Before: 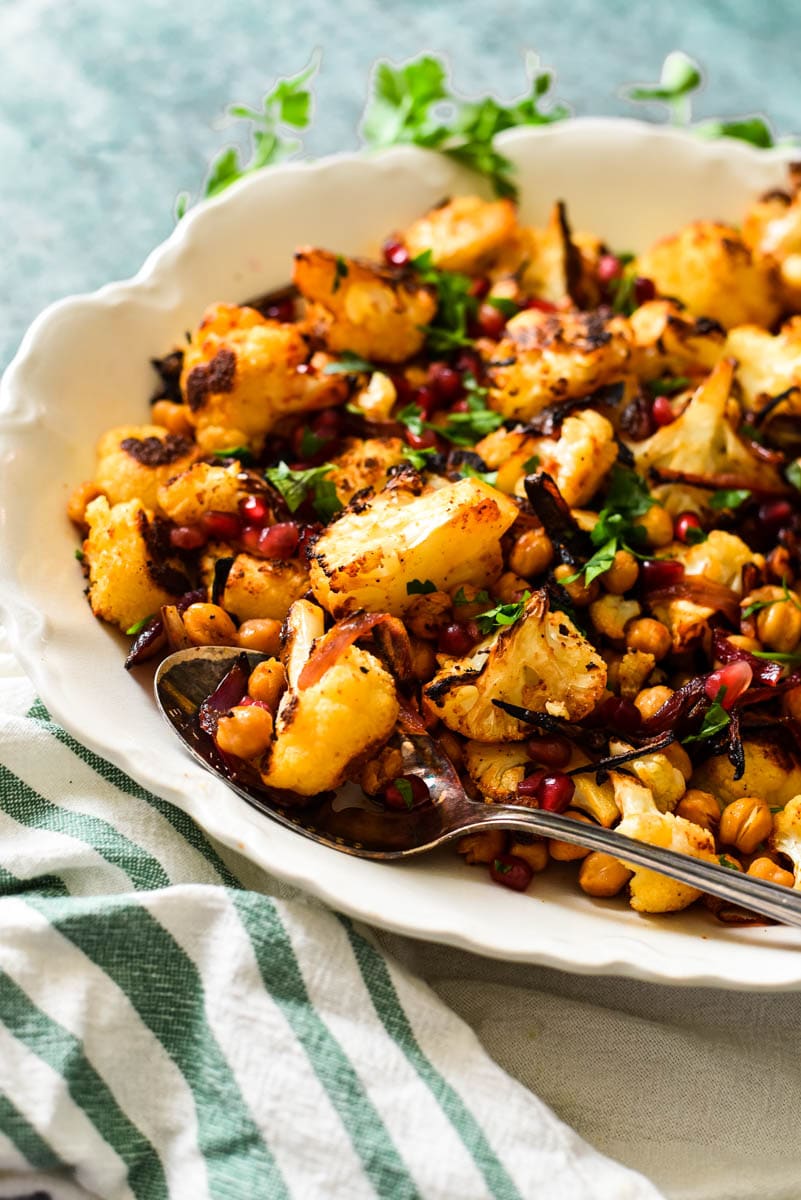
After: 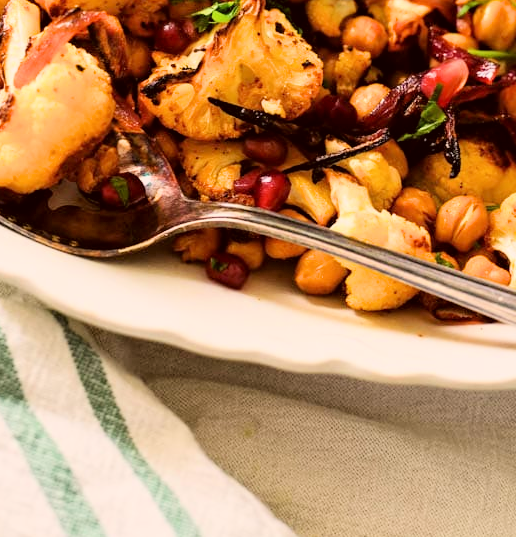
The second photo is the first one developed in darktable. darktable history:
crop and rotate: left 35.509%, top 50.238%, bottom 4.934%
filmic rgb: black relative exposure -7.65 EV, white relative exposure 4.56 EV, hardness 3.61, color science v6 (2022)
exposure: black level correction 0, exposure 1.1 EV, compensate highlight preservation false
color correction: highlights a* 6.27, highlights b* 8.19, shadows a* 5.94, shadows b* 7.23, saturation 0.9
